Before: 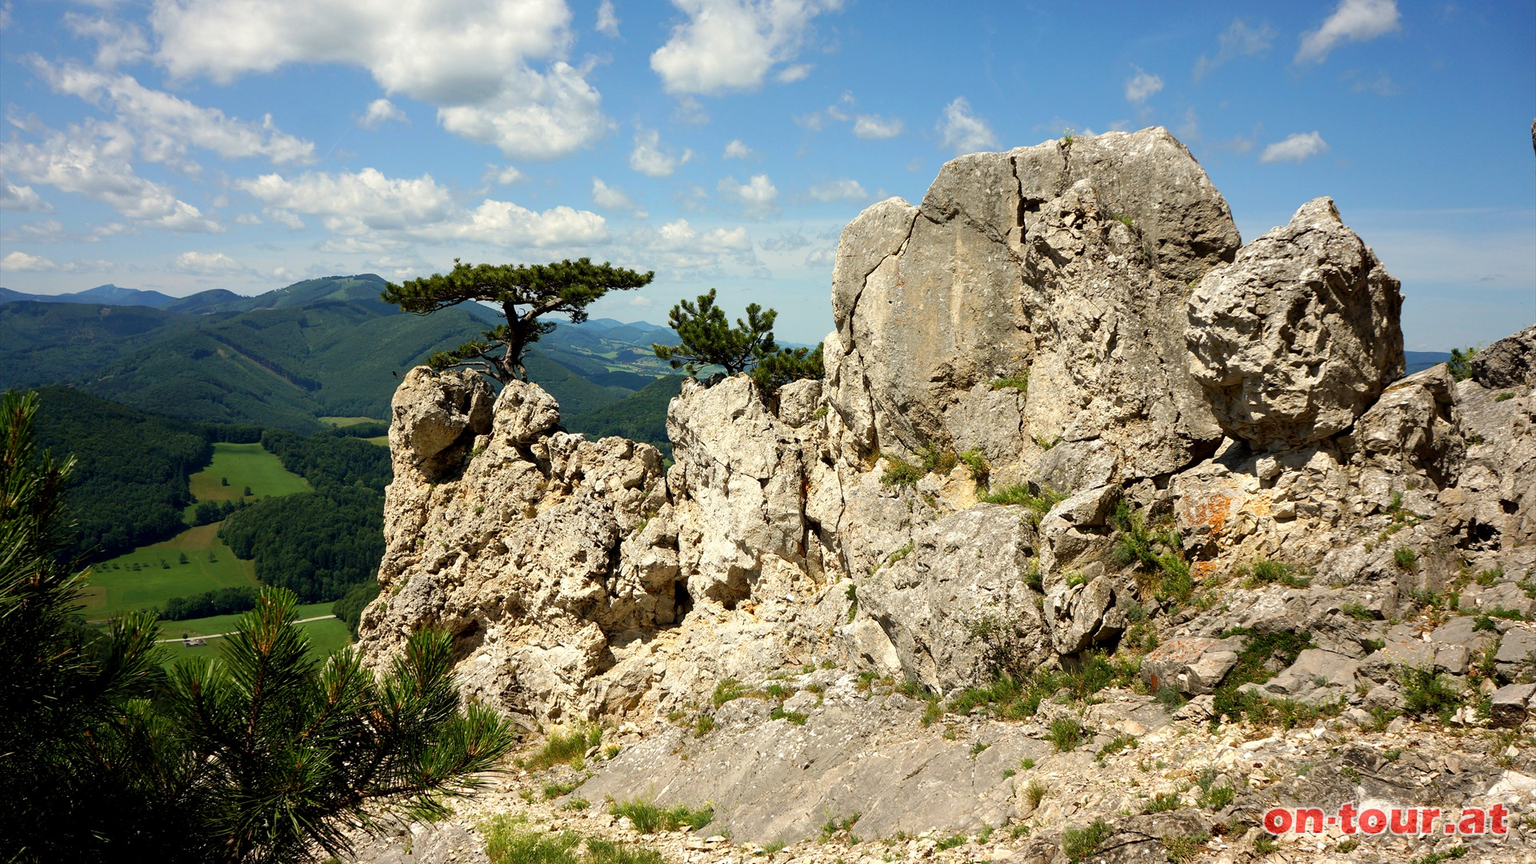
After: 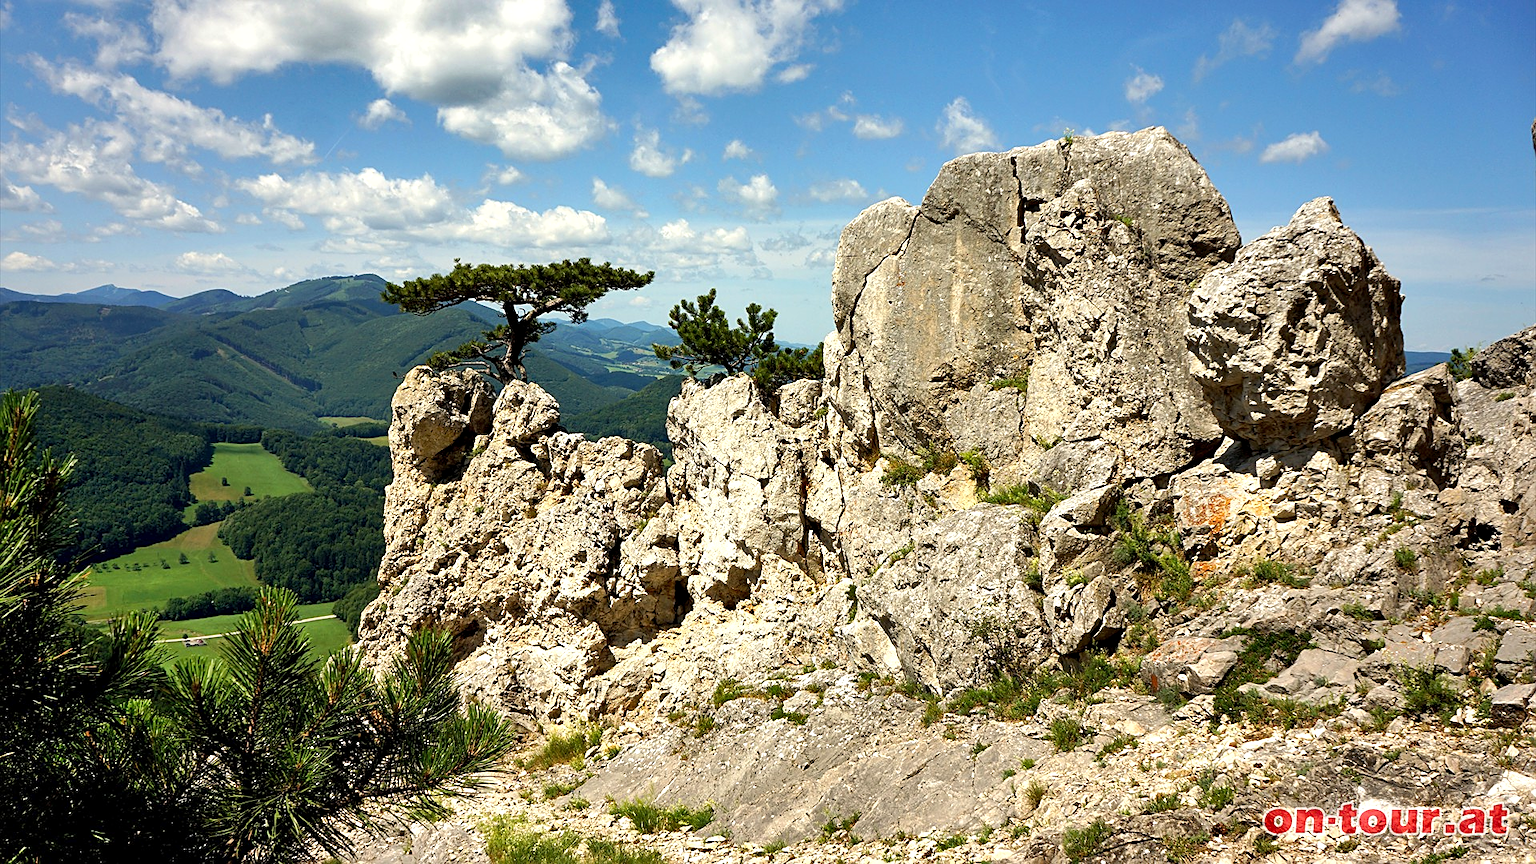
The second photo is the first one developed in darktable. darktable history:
exposure: exposure 0.296 EV, compensate exposure bias true, compensate highlight preservation false
sharpen: on, module defaults
contrast equalizer: octaves 7, y [[0.528, 0.548, 0.563, 0.562, 0.546, 0.526], [0.55 ×6], [0 ×6], [0 ×6], [0 ×6]], mix 0.158
shadows and highlights: soften with gaussian
